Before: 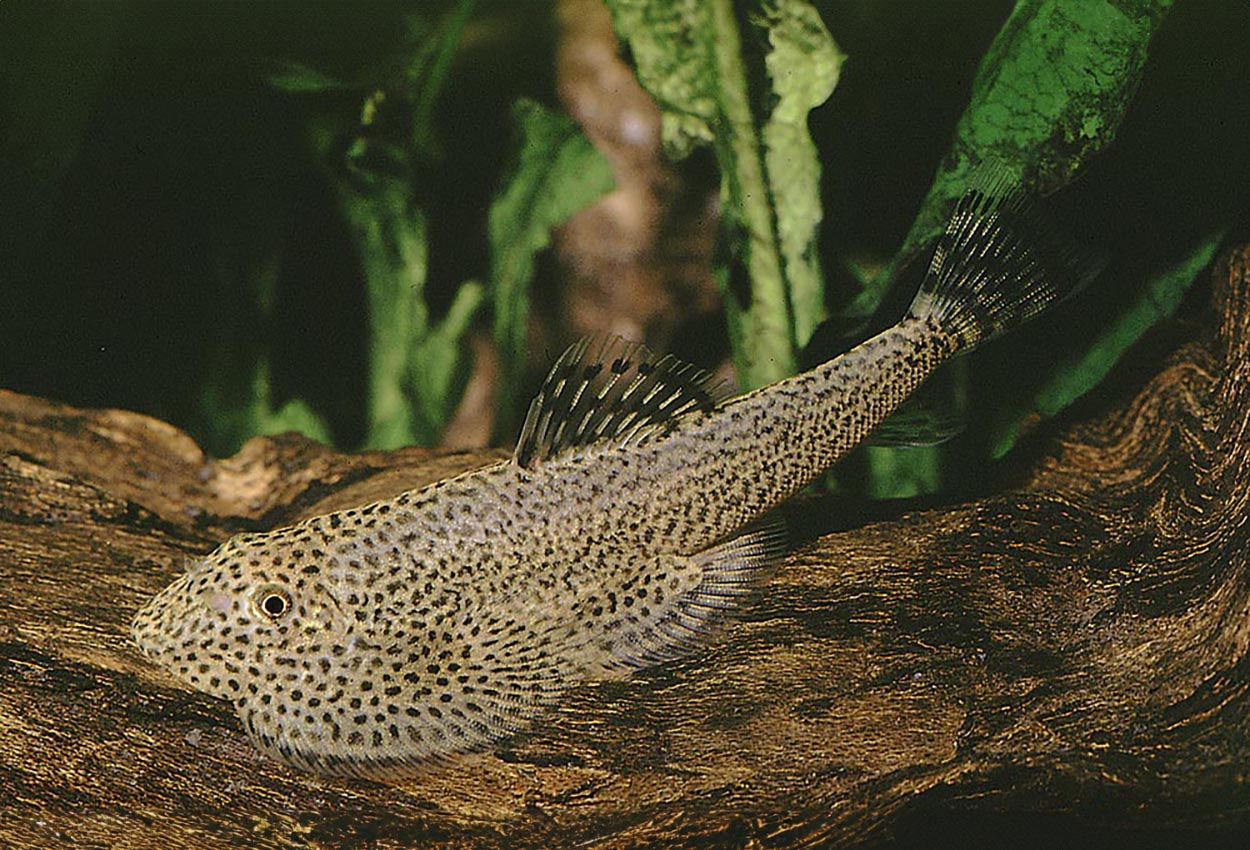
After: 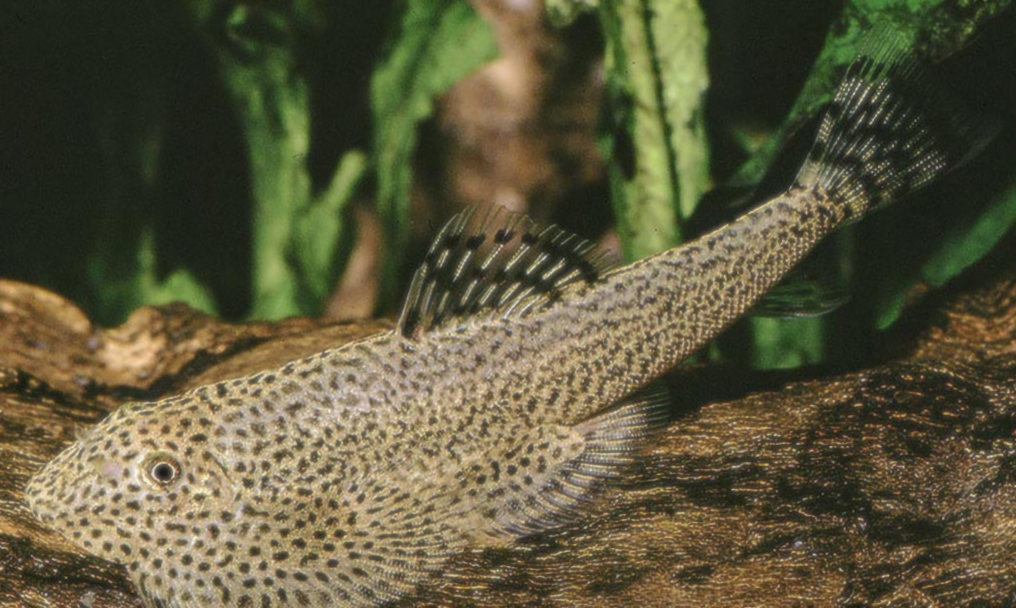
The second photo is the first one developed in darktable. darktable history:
soften: size 8.67%, mix 49%
local contrast: on, module defaults
rotate and perspective: lens shift (vertical) 0.048, lens shift (horizontal) -0.024, automatic cropping off
crop: left 9.712%, top 16.928%, right 10.845%, bottom 12.332%
